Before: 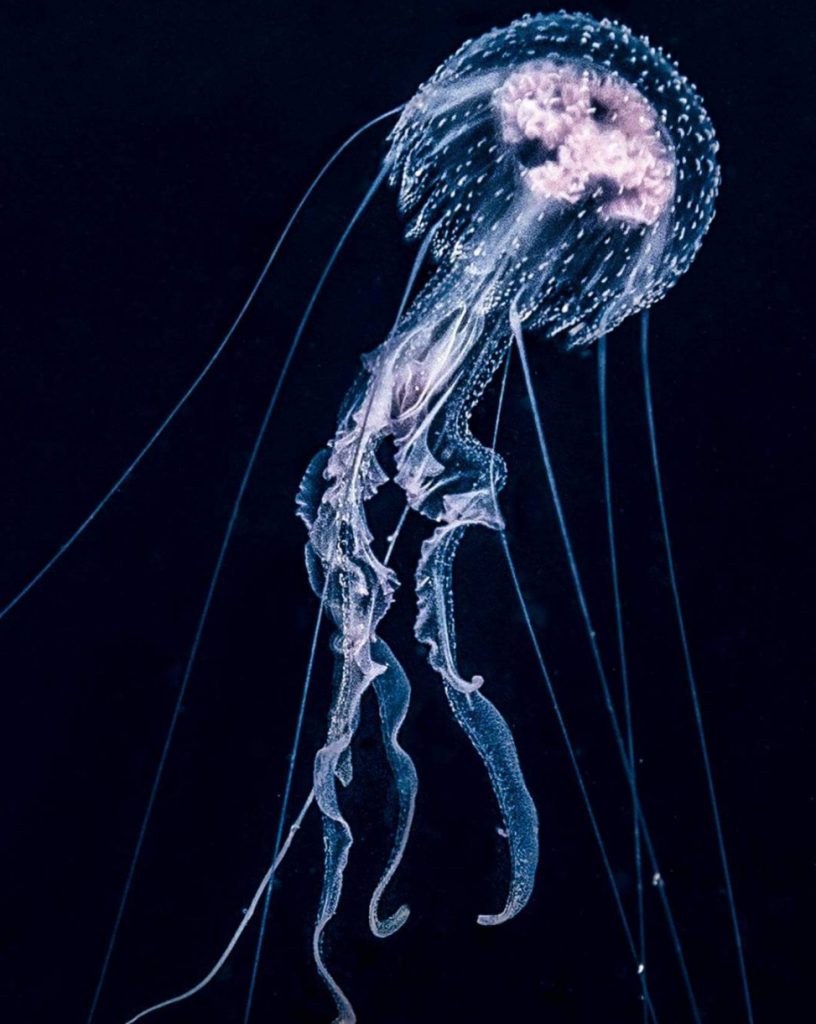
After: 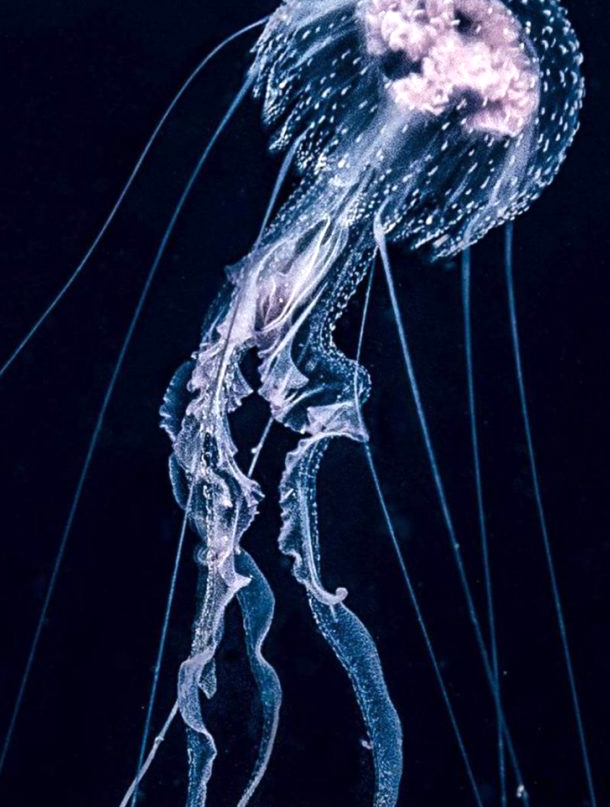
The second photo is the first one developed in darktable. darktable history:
exposure: exposure 0.2 EV, compensate highlight preservation false
crop: left 16.768%, top 8.653%, right 8.362%, bottom 12.485%
